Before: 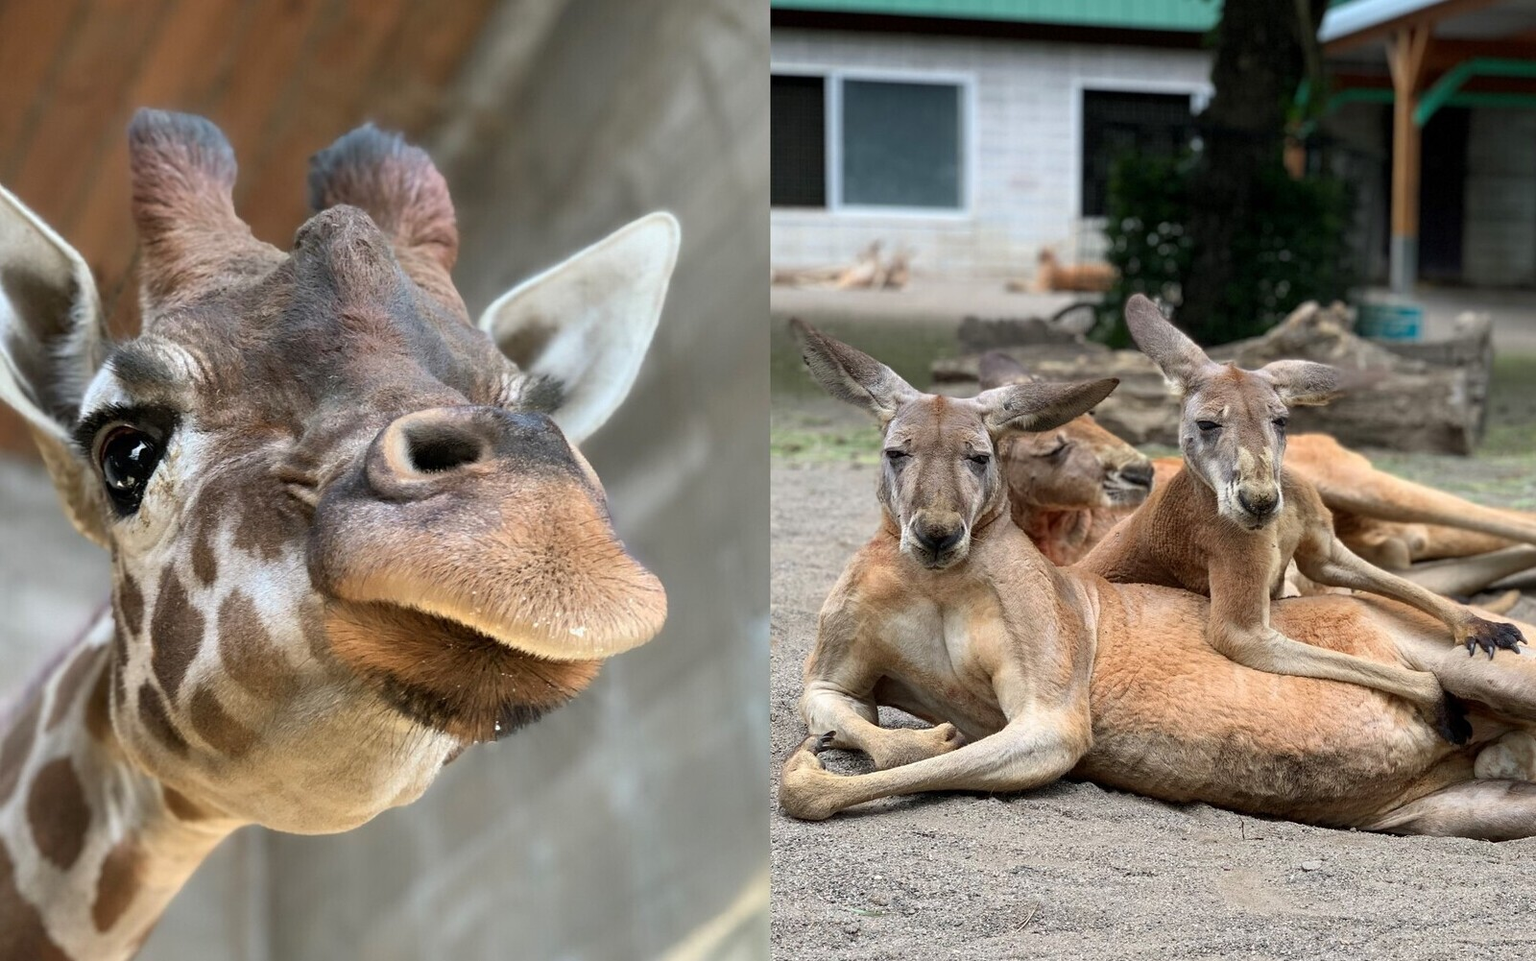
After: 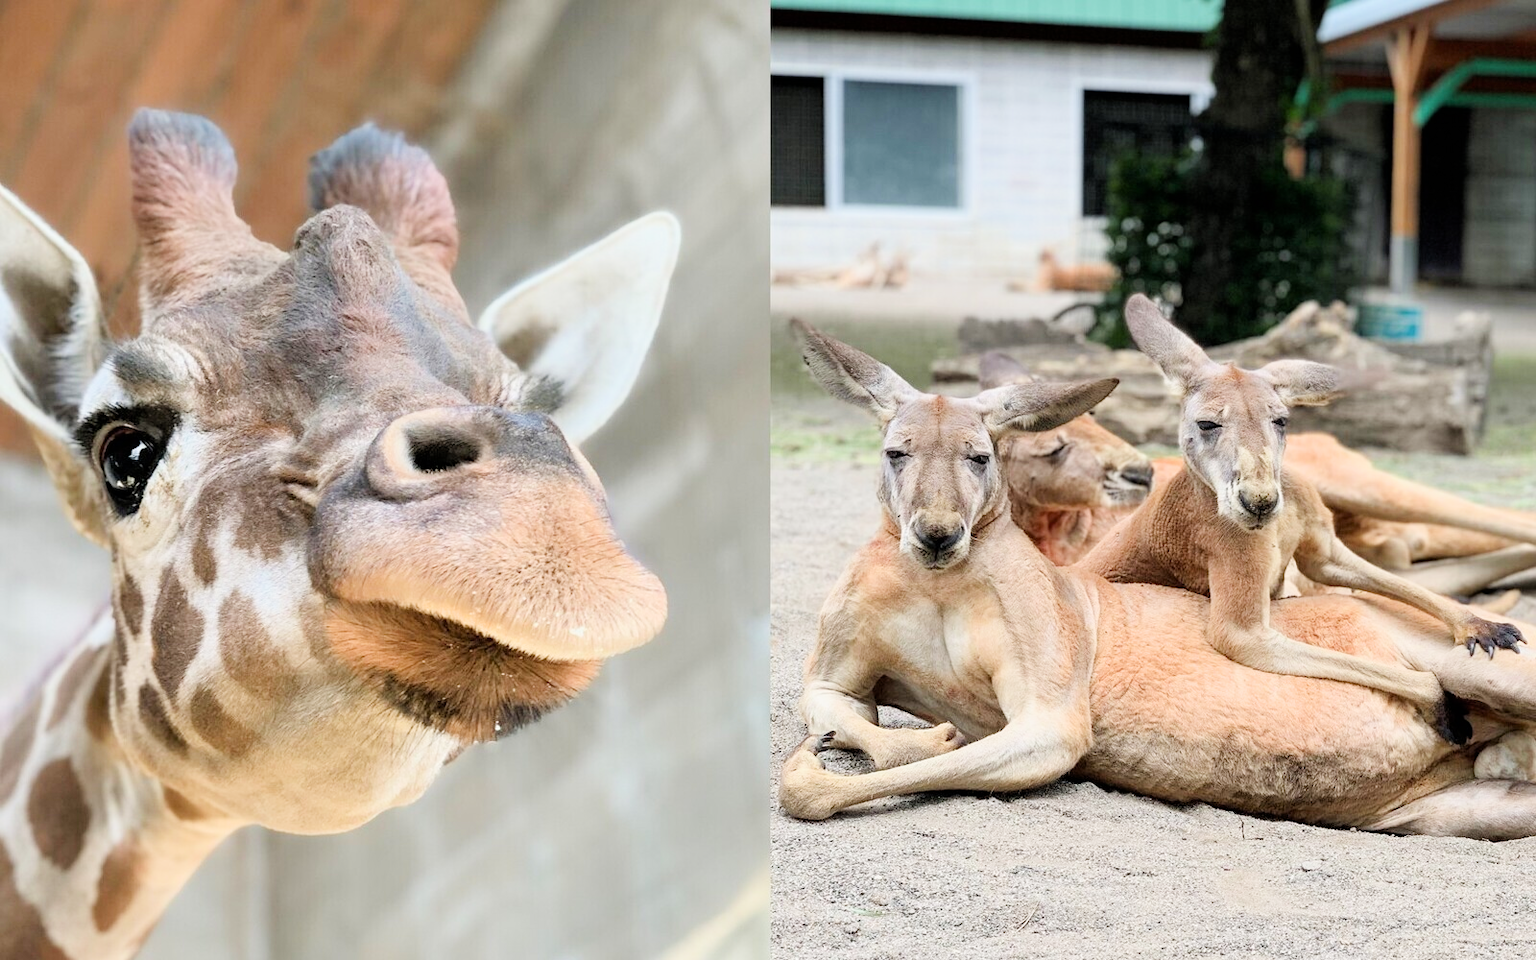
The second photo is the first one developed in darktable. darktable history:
exposure: black level correction 0, exposure 1.379 EV, compensate exposure bias true, compensate highlight preservation false
filmic rgb: black relative exposure -7.65 EV, white relative exposure 4.56 EV, hardness 3.61
